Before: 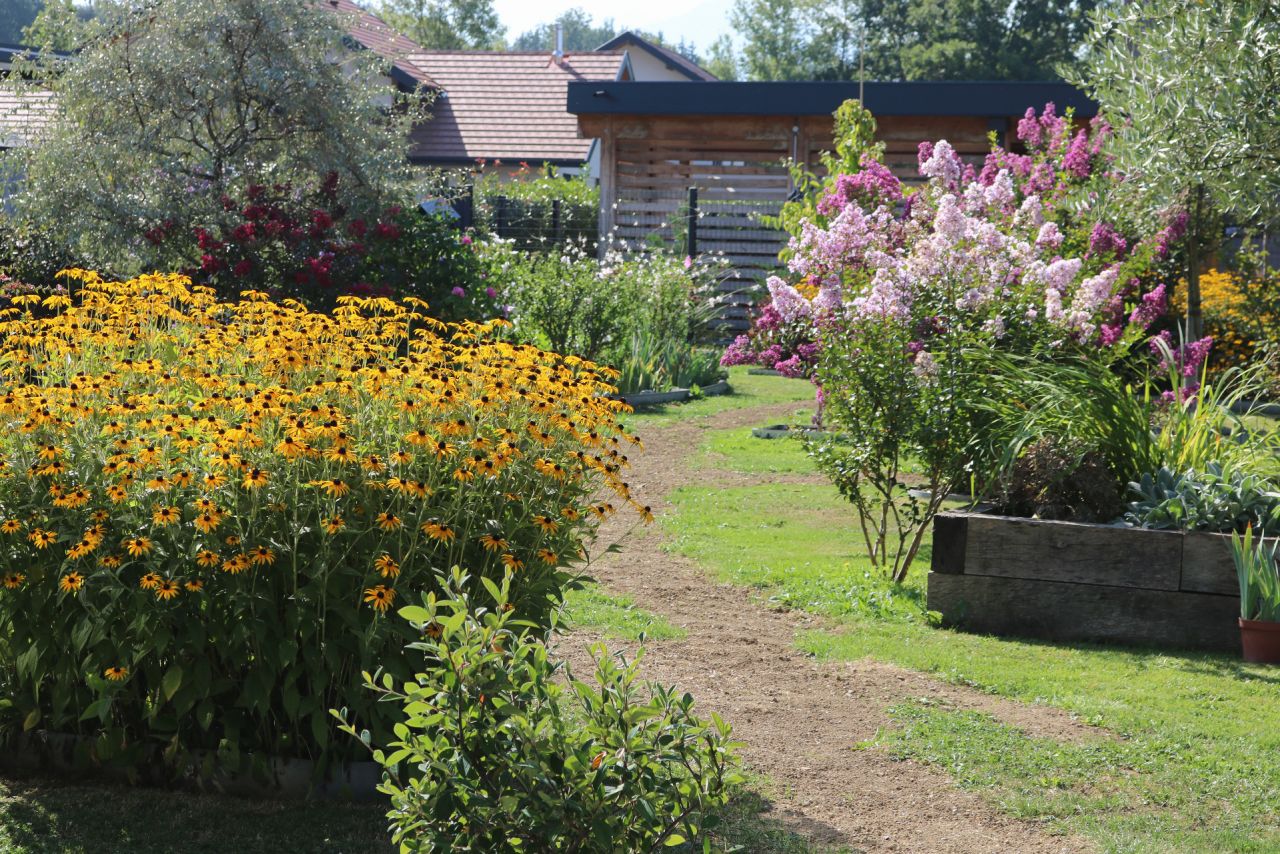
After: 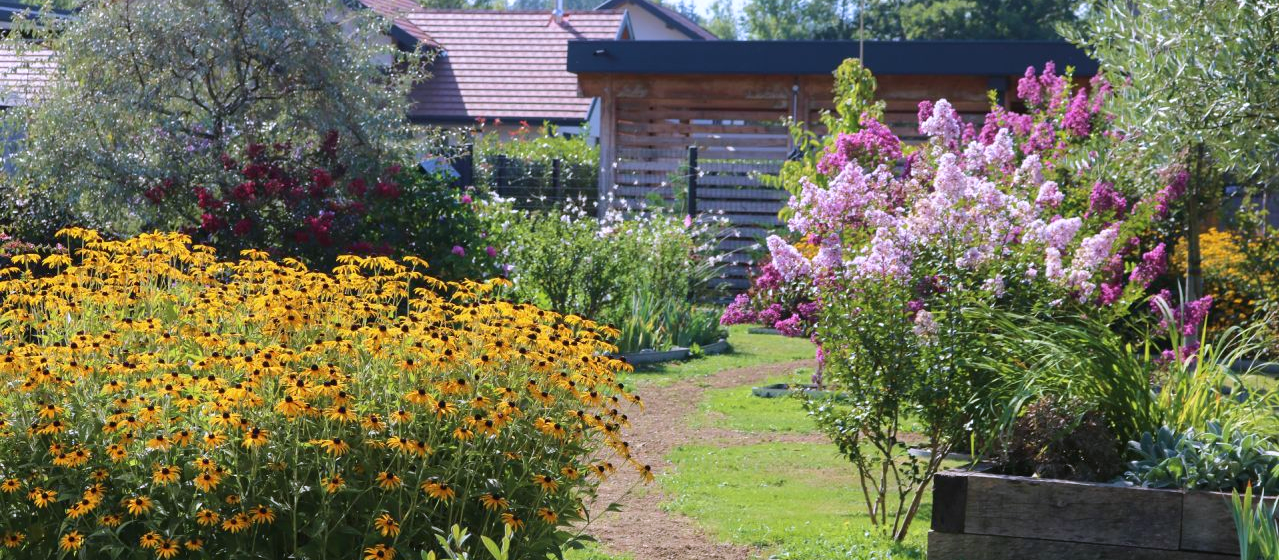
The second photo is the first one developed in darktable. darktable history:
velvia: on, module defaults
crop and rotate: top 4.848%, bottom 29.503%
white balance: red 1.004, blue 1.096
